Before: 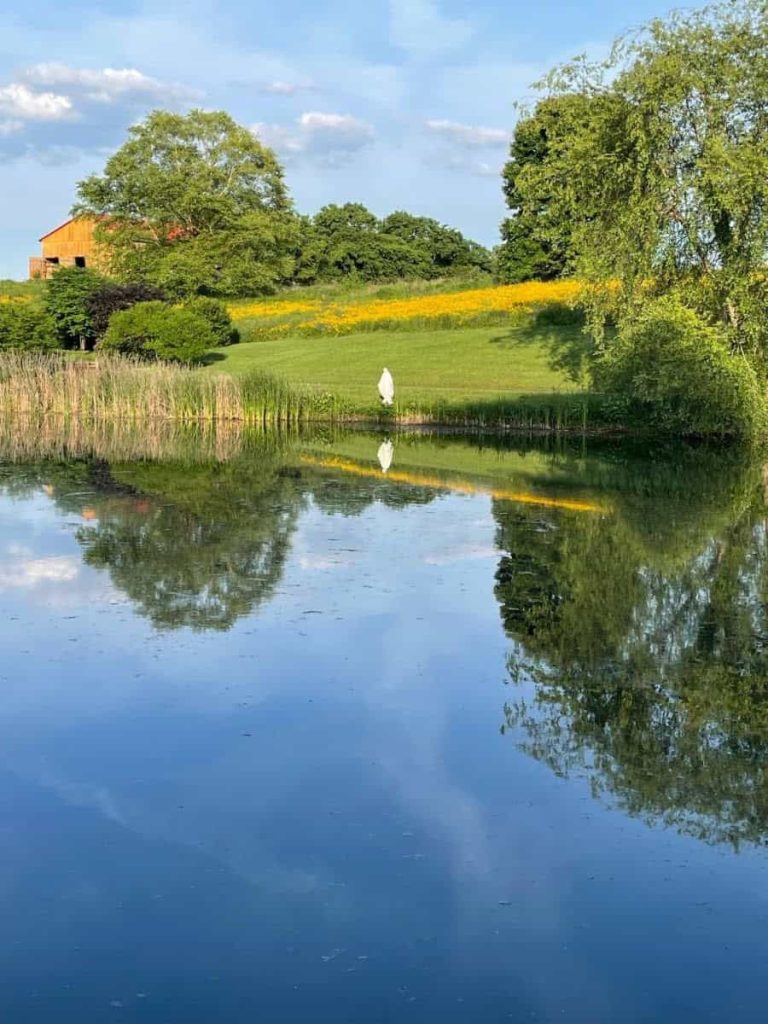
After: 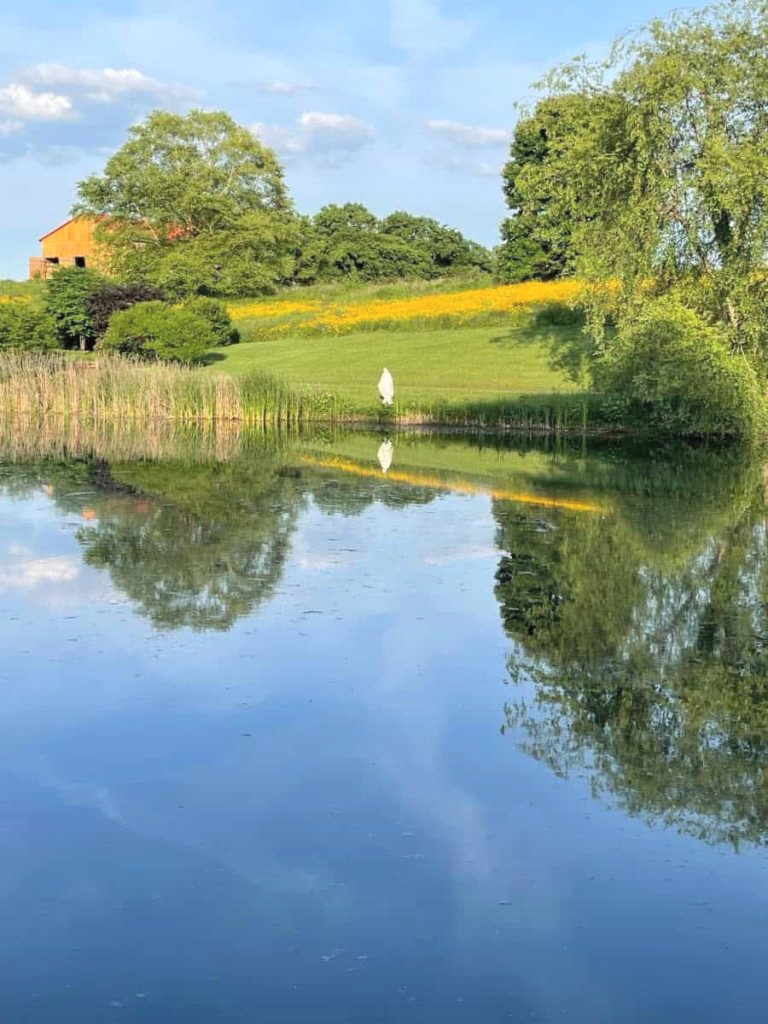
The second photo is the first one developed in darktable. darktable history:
contrast brightness saturation: brightness 0.133
